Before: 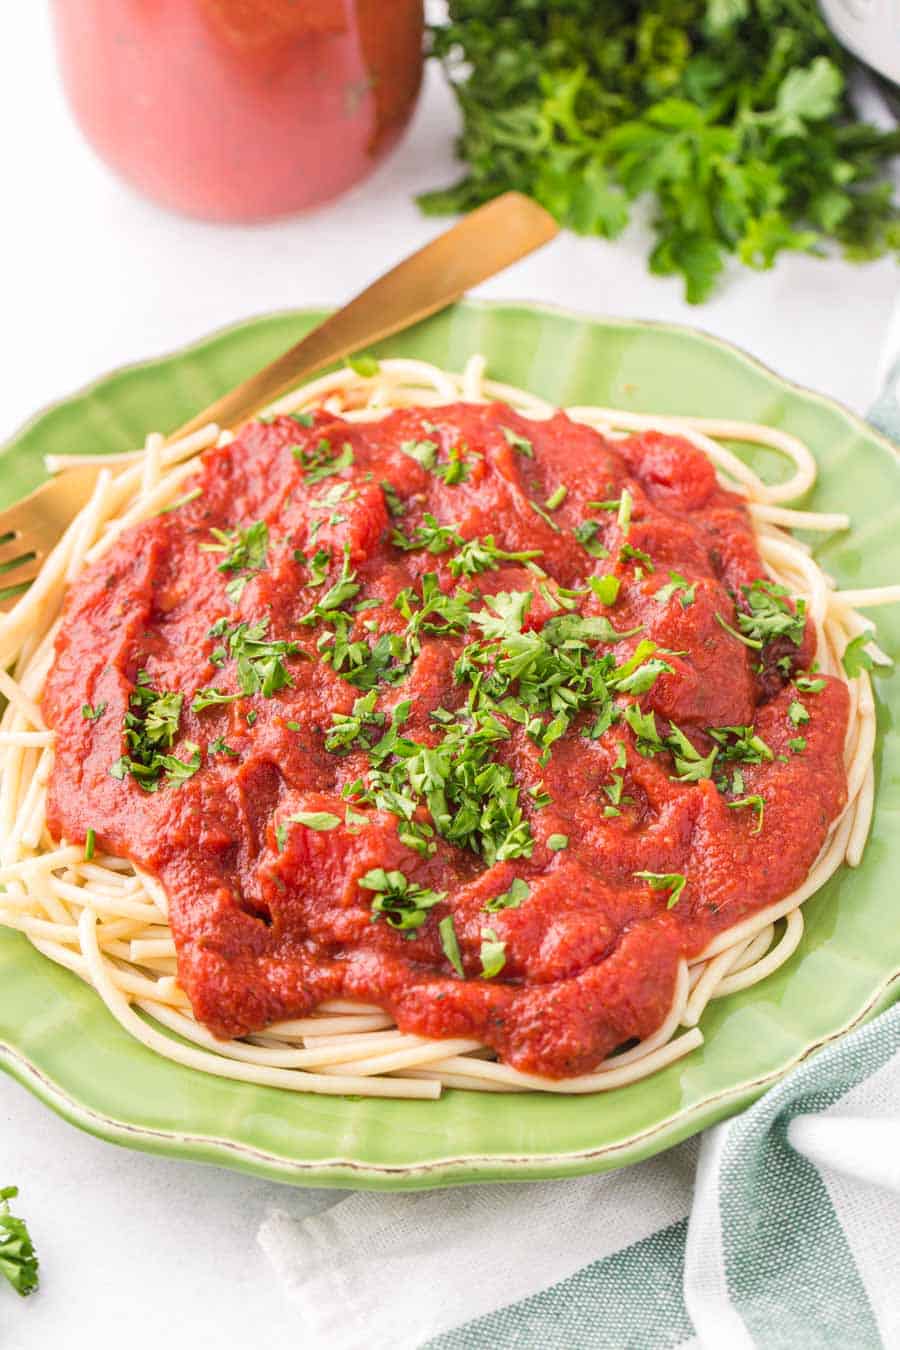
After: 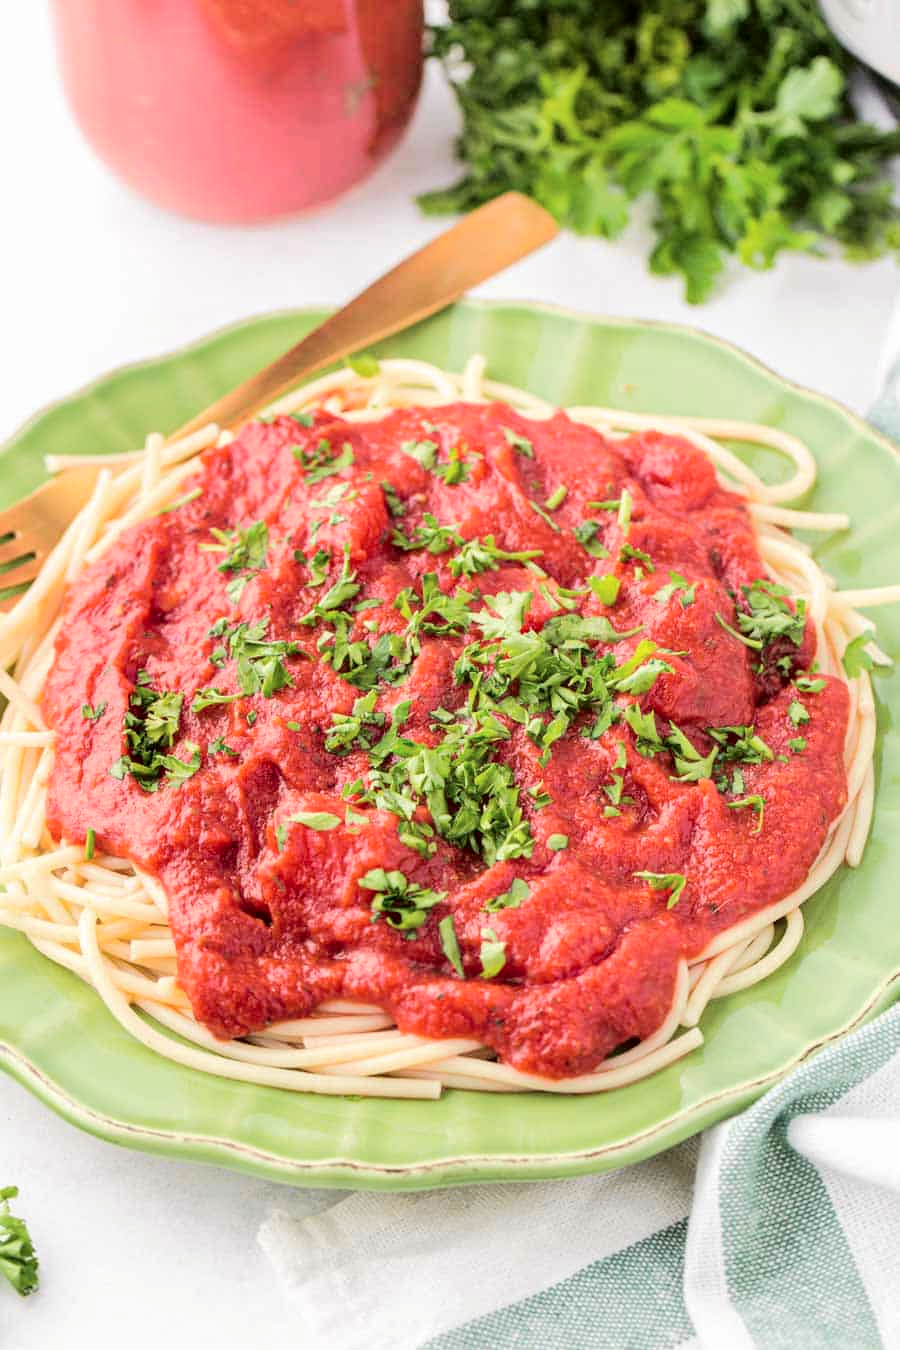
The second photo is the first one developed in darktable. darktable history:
tone curve: curves: ch0 [(0.003, 0) (0.066, 0.017) (0.163, 0.09) (0.264, 0.238) (0.395, 0.421) (0.517, 0.56) (0.688, 0.743) (0.791, 0.814) (1, 1)]; ch1 [(0, 0) (0.164, 0.115) (0.337, 0.332) (0.39, 0.398) (0.464, 0.461) (0.501, 0.5) (0.507, 0.503) (0.534, 0.537) (0.577, 0.59) (0.652, 0.681) (0.733, 0.749) (0.811, 0.796) (1, 1)]; ch2 [(0, 0) (0.337, 0.382) (0.464, 0.476) (0.501, 0.502) (0.527, 0.54) (0.551, 0.565) (0.6, 0.59) (0.687, 0.675) (1, 1)], color space Lab, independent channels, preserve colors none
